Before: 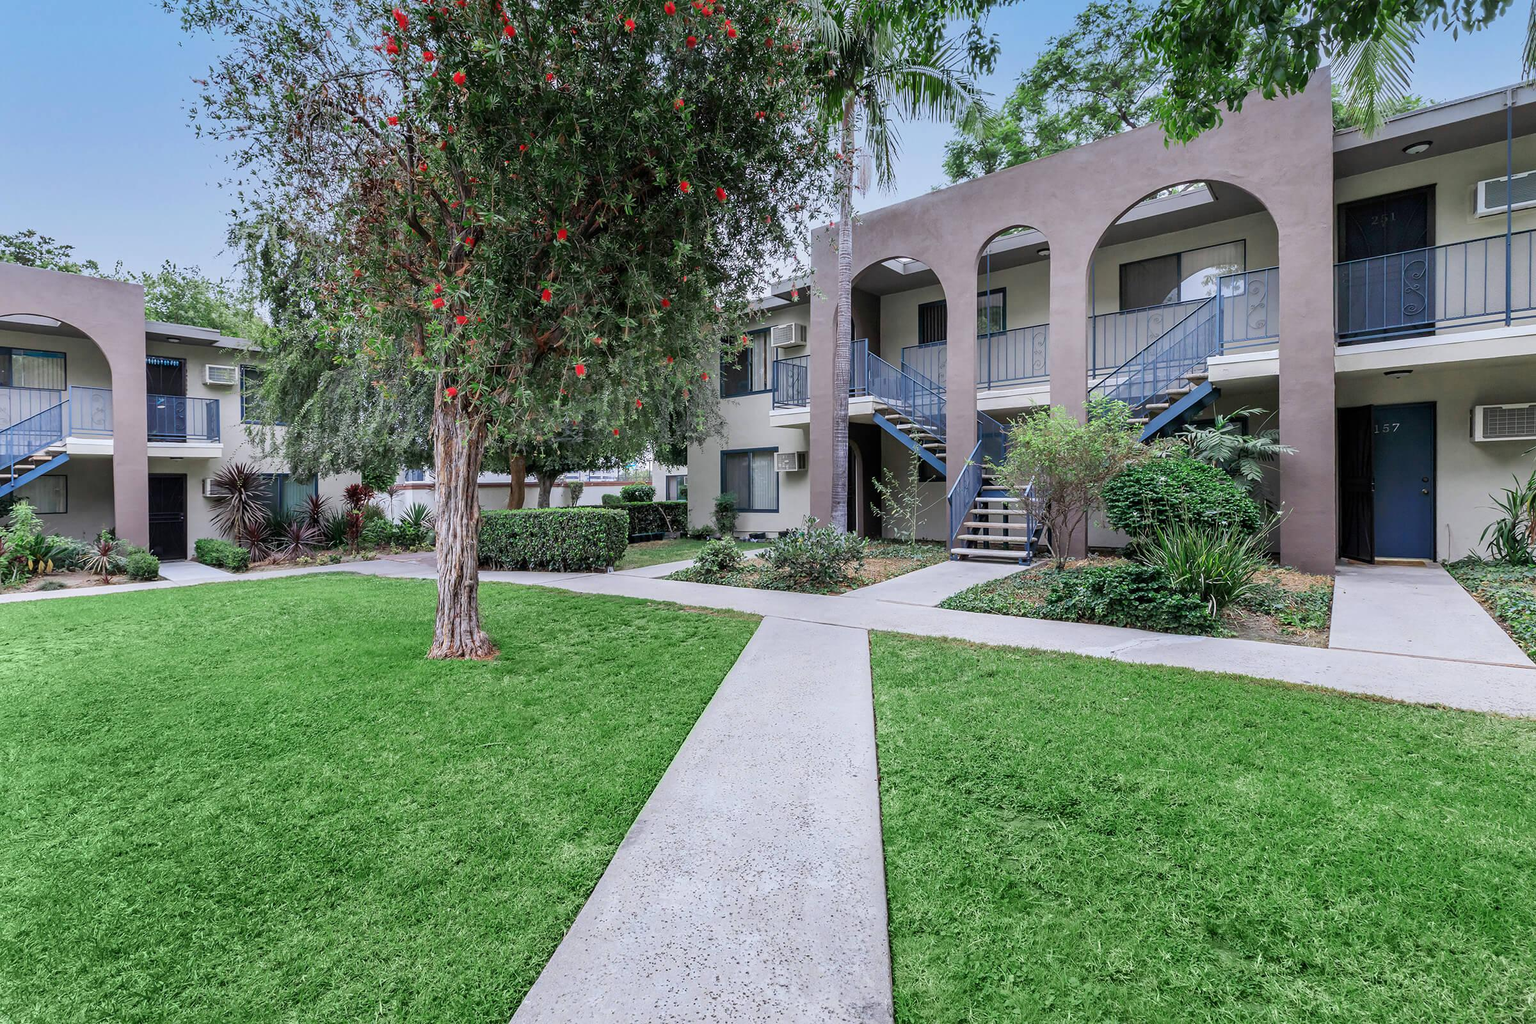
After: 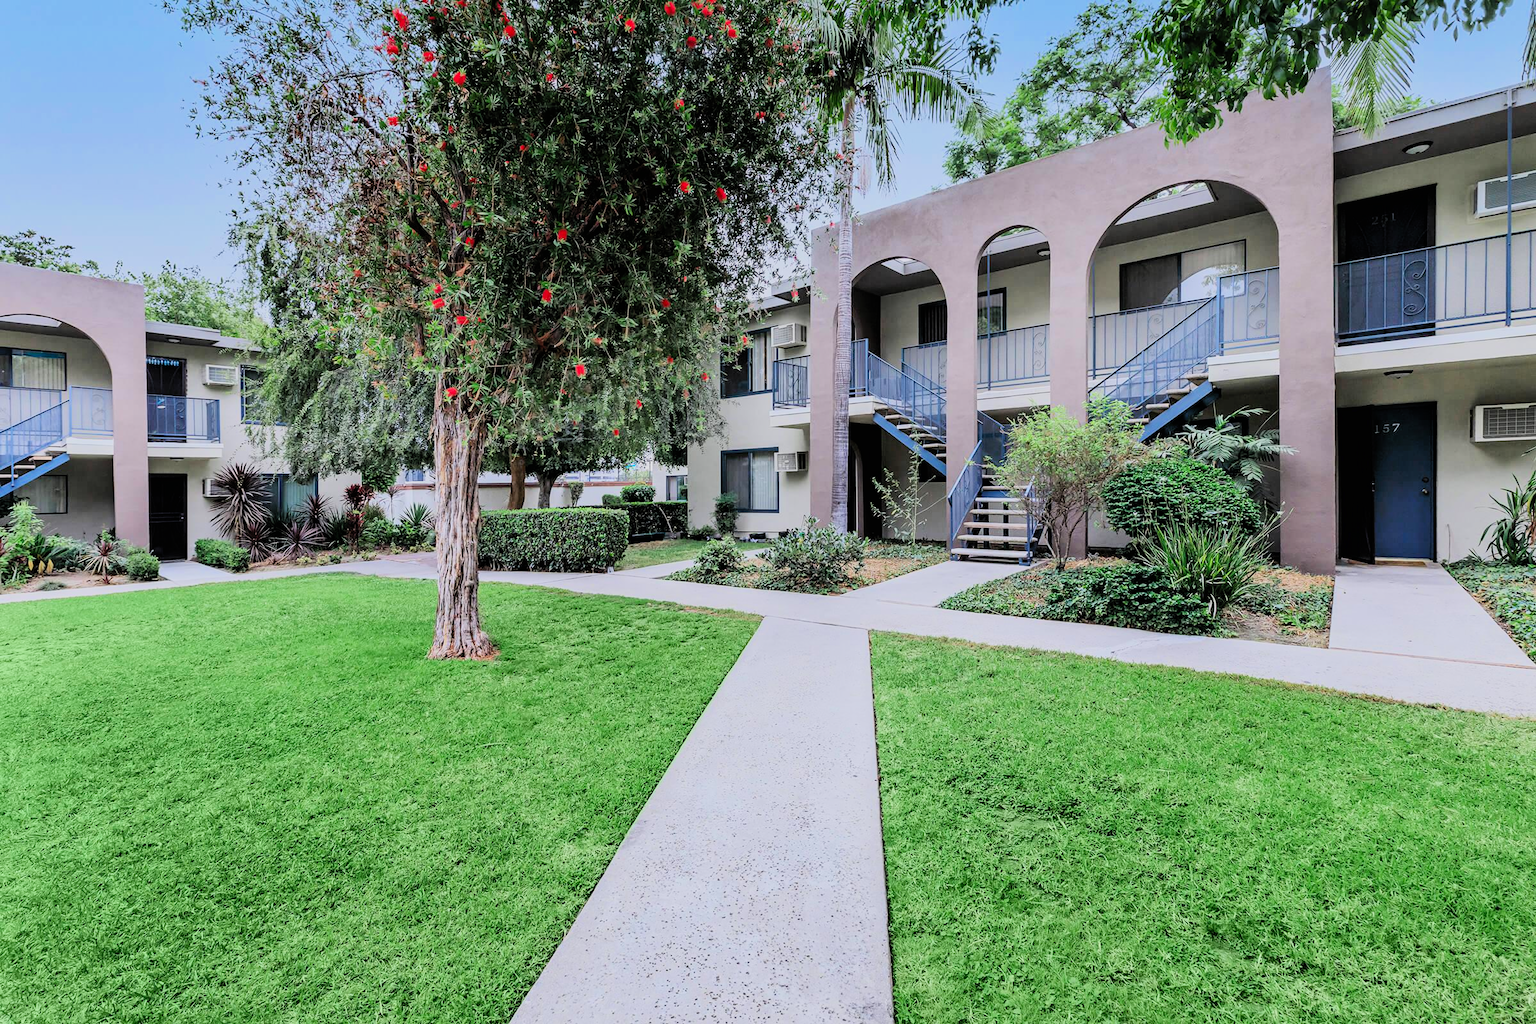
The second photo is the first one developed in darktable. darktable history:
contrast brightness saturation: contrast 0.2, brightness 0.16, saturation 0.22
filmic rgb: black relative exposure -6.15 EV, white relative exposure 6.96 EV, hardness 2.23, color science v6 (2022)
